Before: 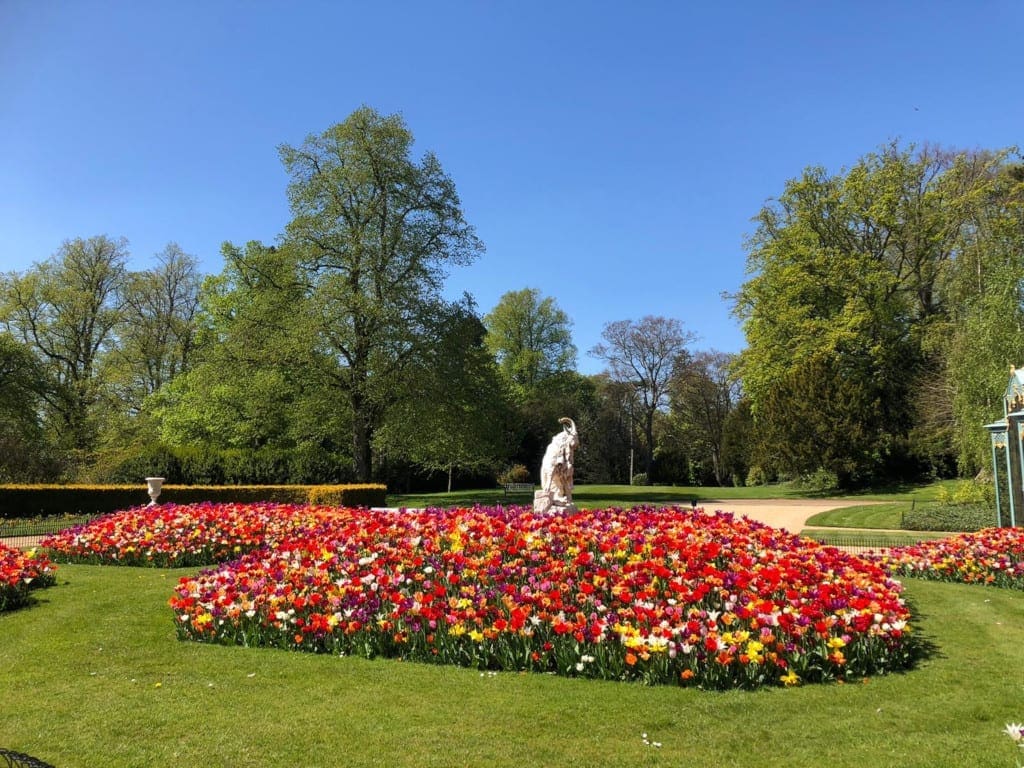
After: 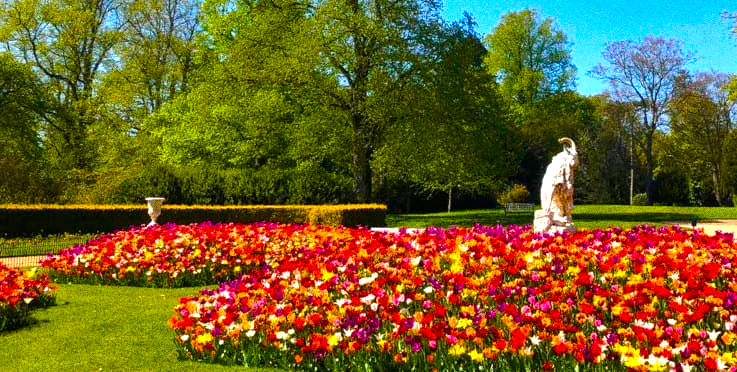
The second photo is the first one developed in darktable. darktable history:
crop: top 36.498%, right 27.964%, bottom 14.995%
tone equalizer: on, module defaults
grain: coarseness 10.62 ISO, strength 55.56%
color balance rgb: linear chroma grading › global chroma 25%, perceptual saturation grading › global saturation 45%, perceptual saturation grading › highlights -50%, perceptual saturation grading › shadows 30%, perceptual brilliance grading › global brilliance 18%, global vibrance 40%
